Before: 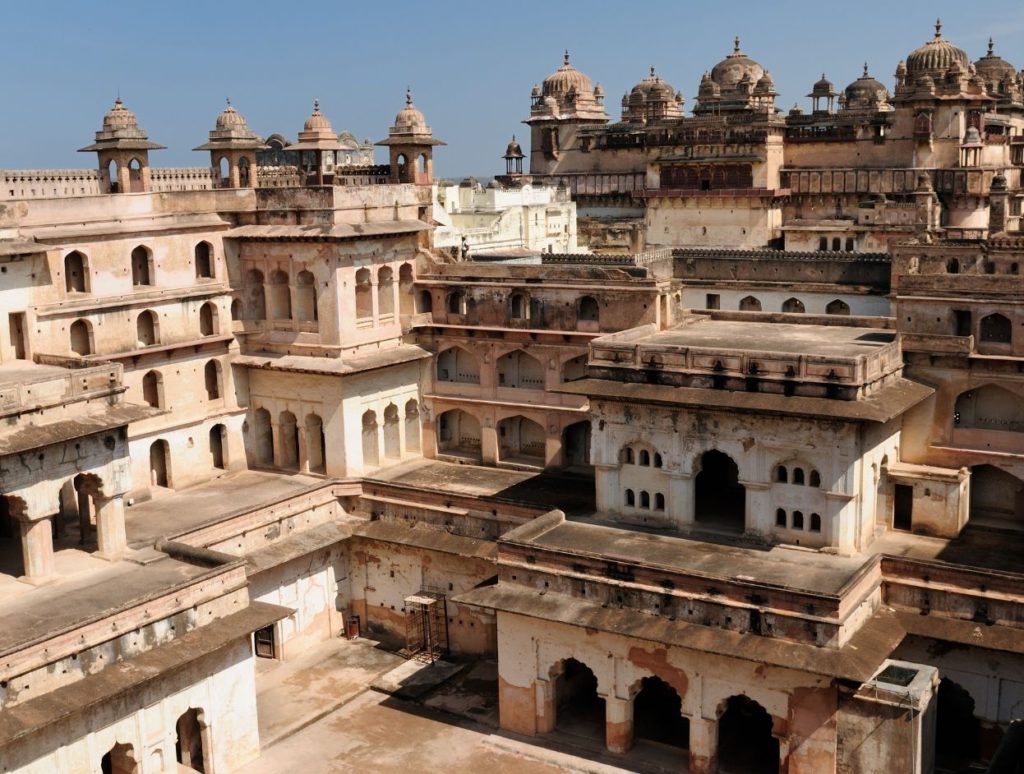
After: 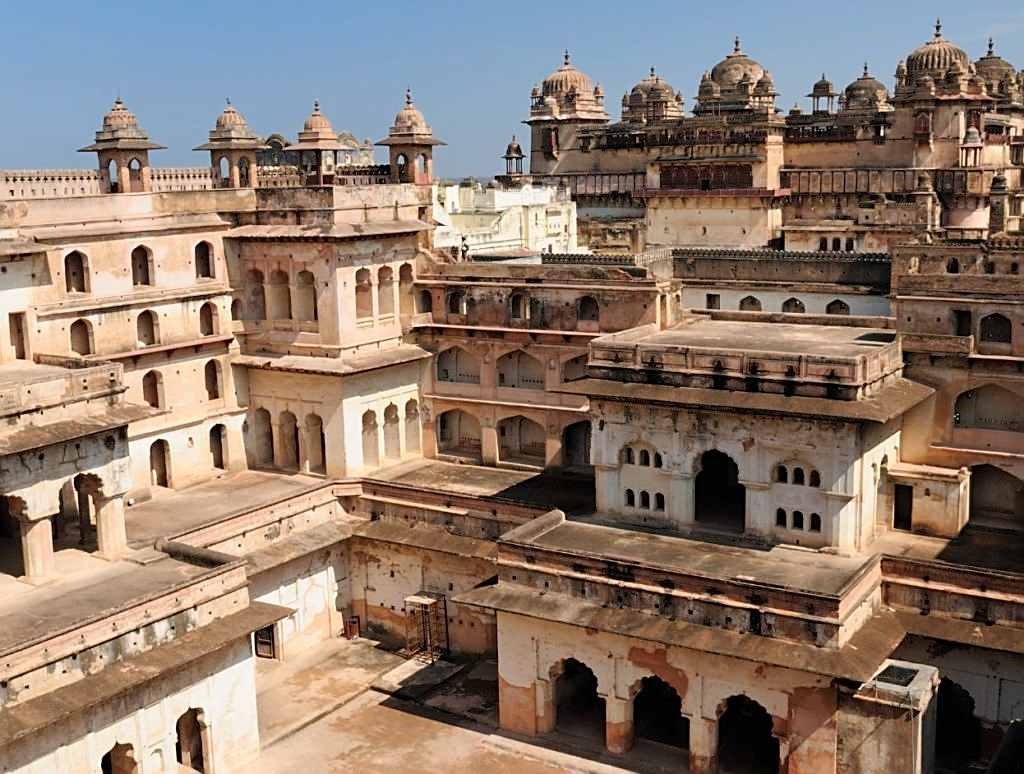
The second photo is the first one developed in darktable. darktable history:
contrast brightness saturation: contrast 0.03, brightness 0.06, saturation 0.13
sharpen: radius 1.967
